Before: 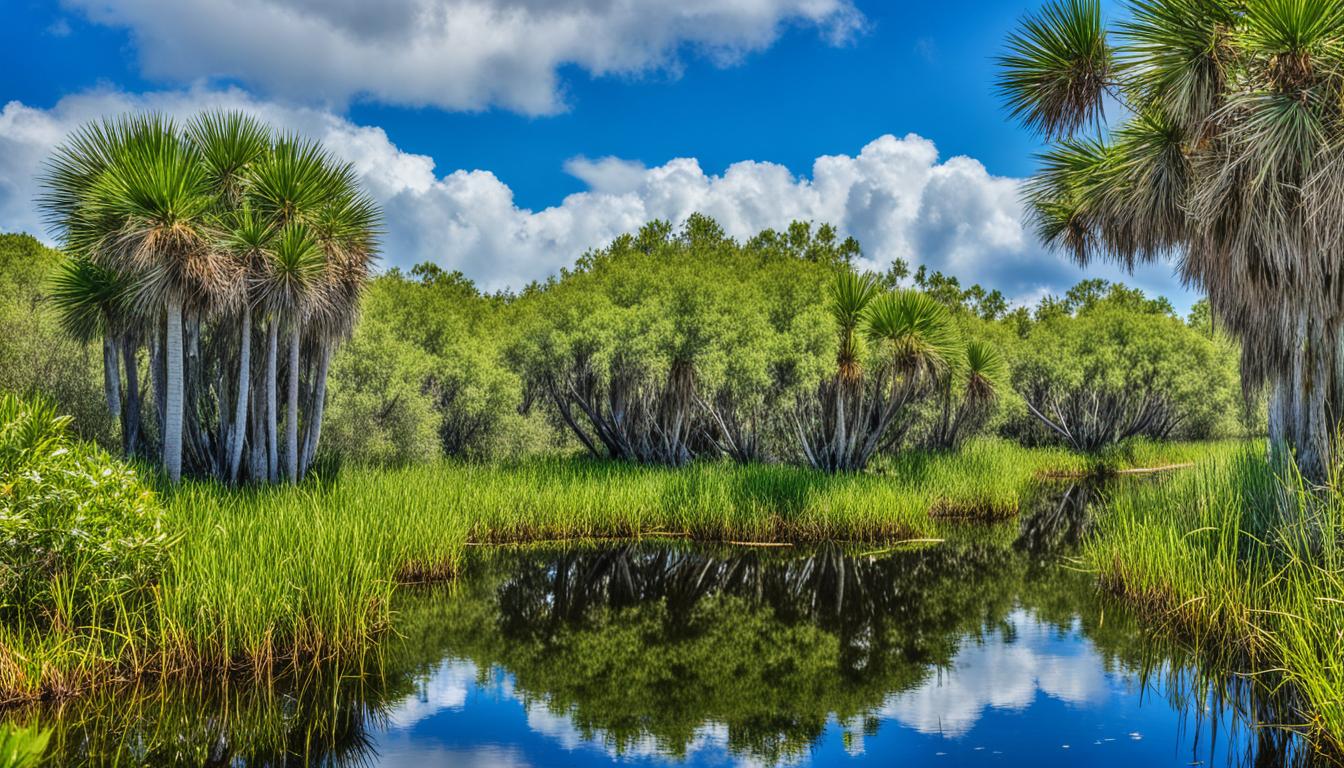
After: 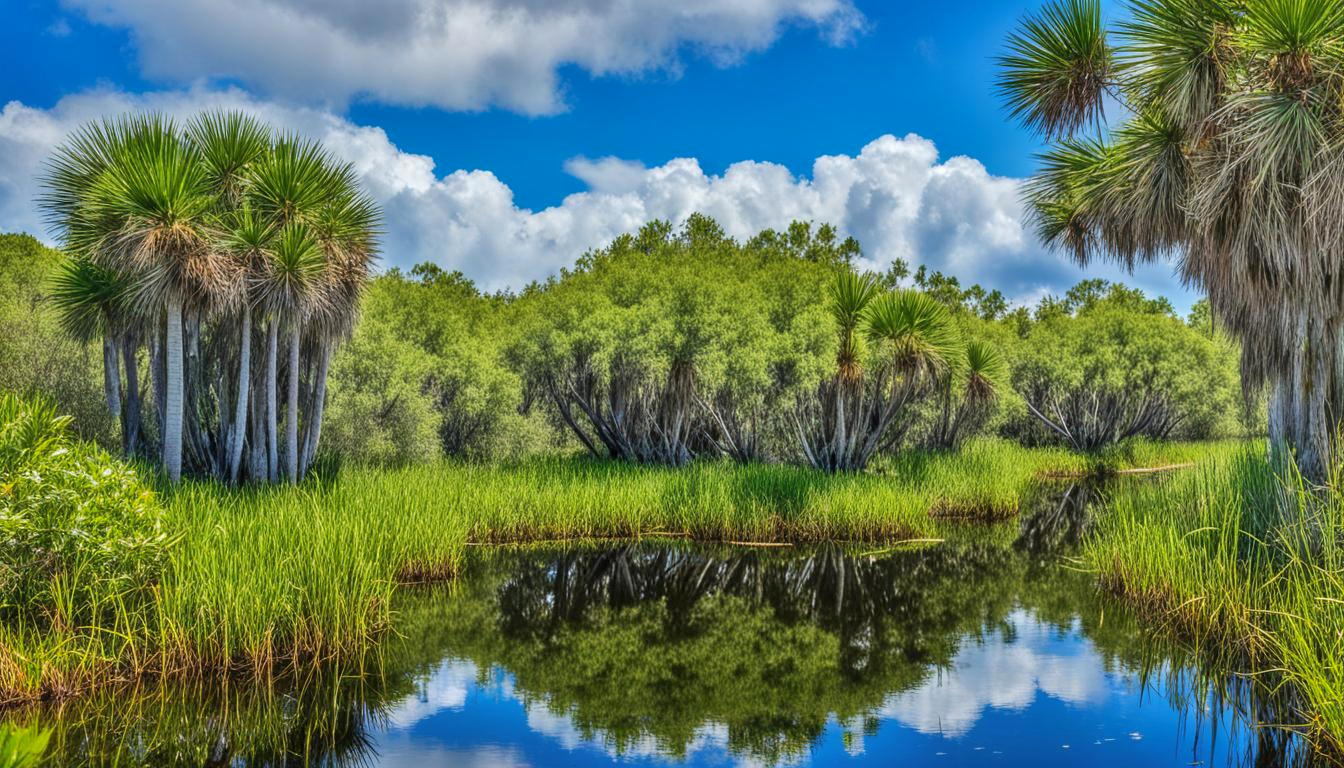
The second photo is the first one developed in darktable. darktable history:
exposure: black level correction 0.001, exposure 0.141 EV, compensate highlight preservation false
shadows and highlights: on, module defaults
